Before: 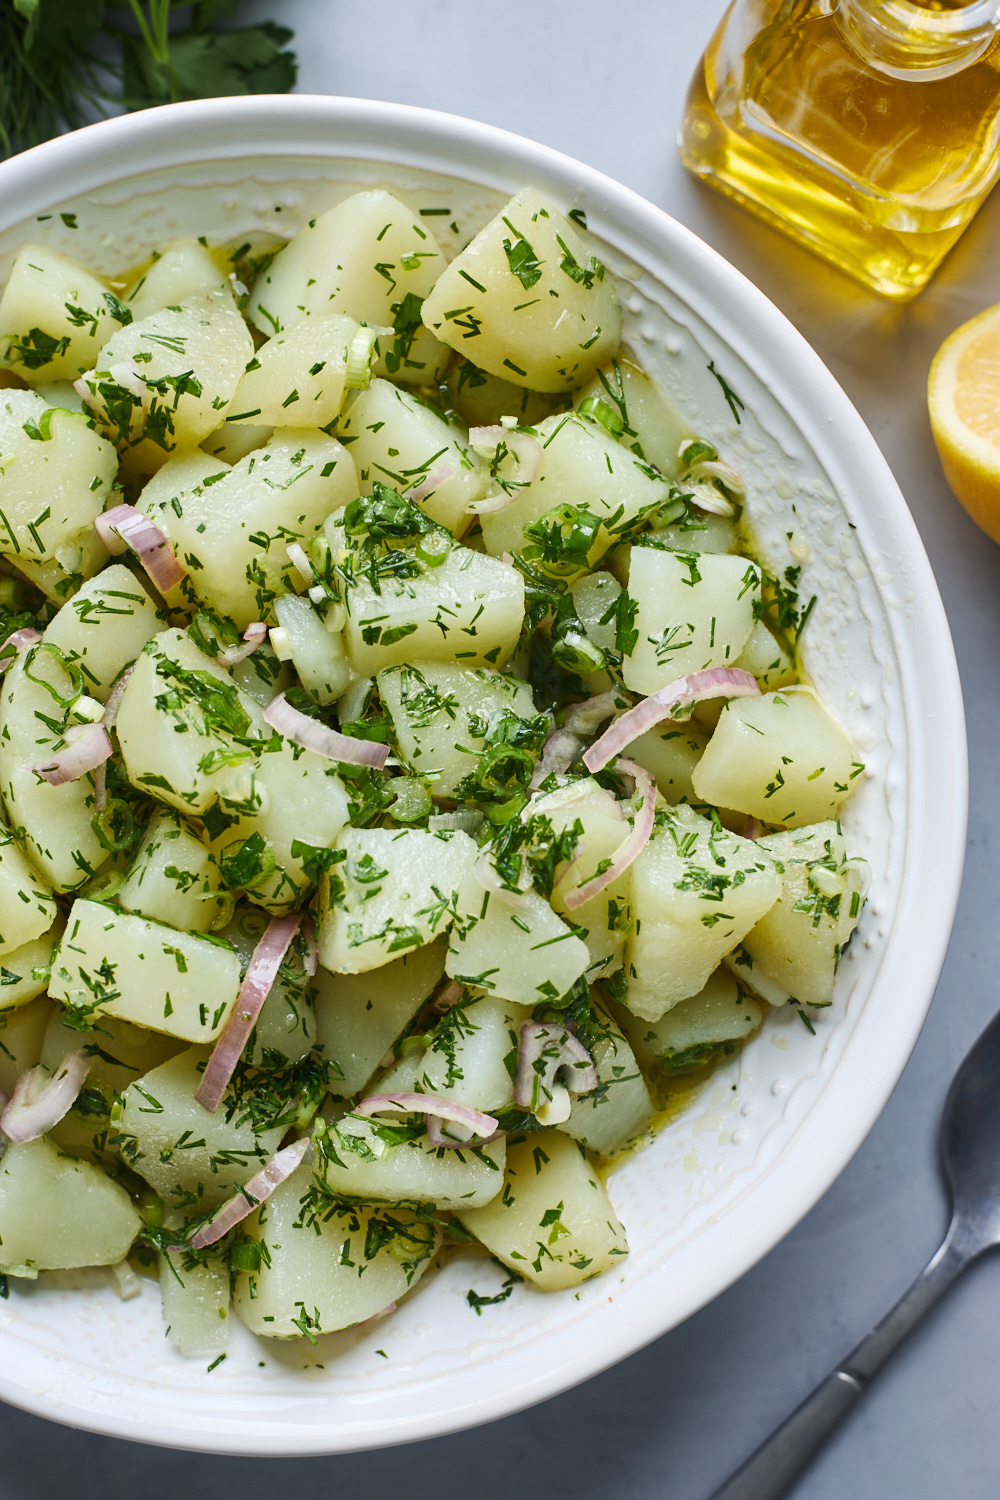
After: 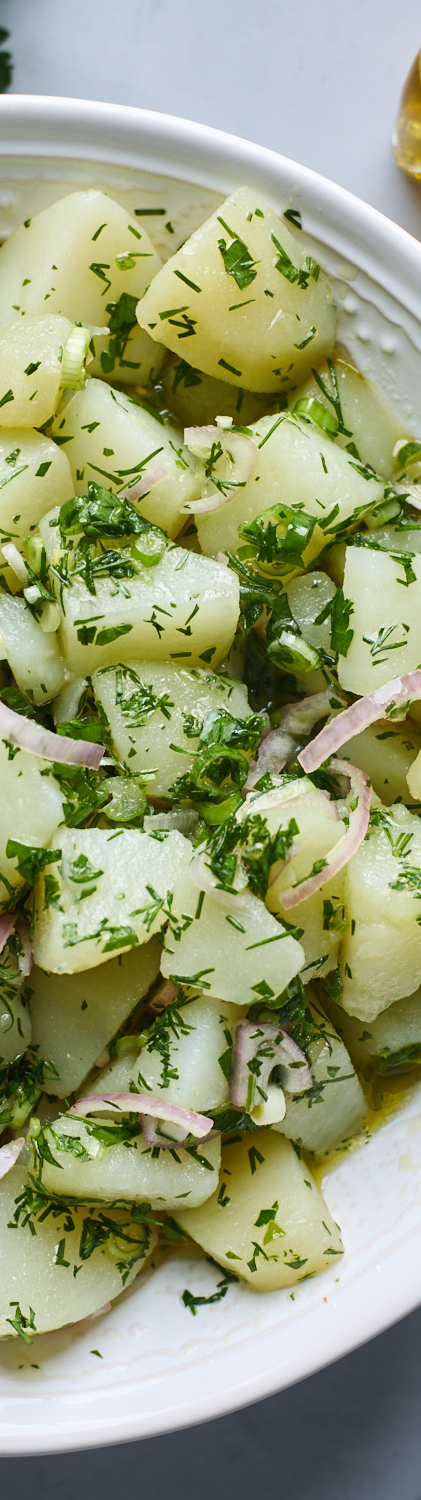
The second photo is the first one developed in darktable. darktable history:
crop: left 28.583%, right 29.231%
tone equalizer: on, module defaults
exposure: compensate highlight preservation false
